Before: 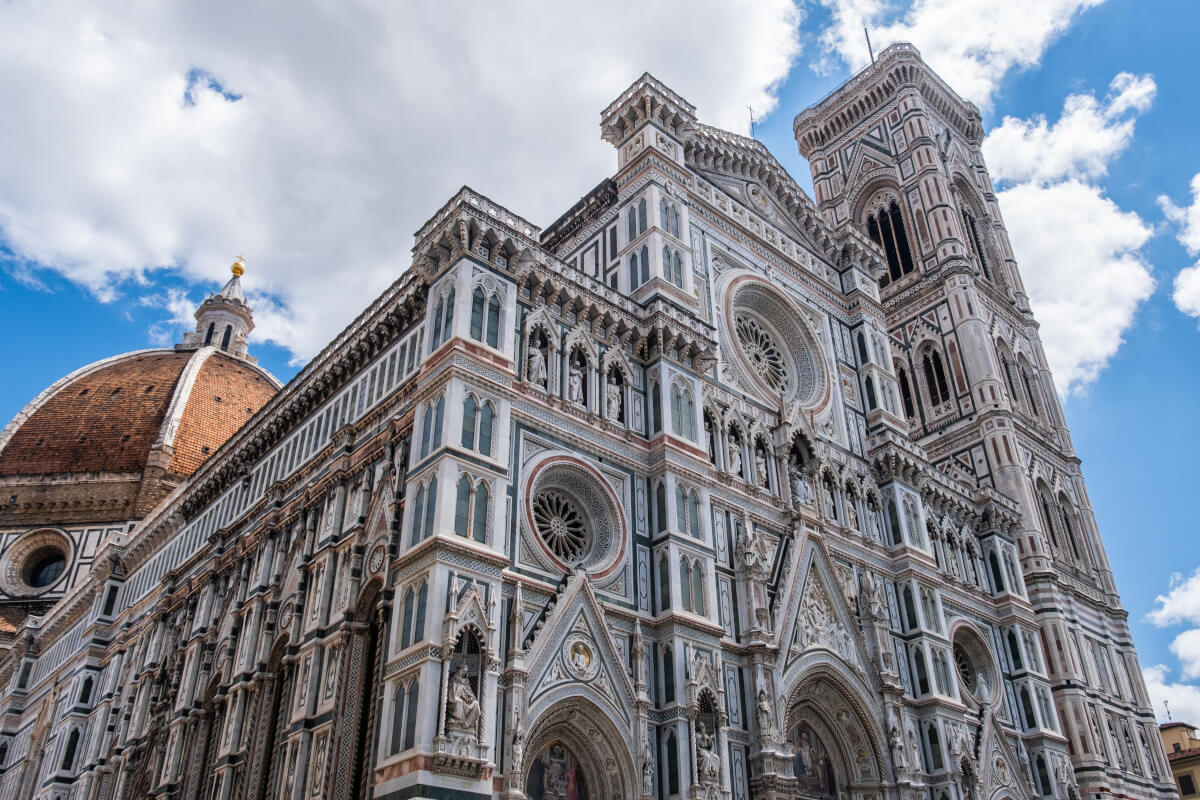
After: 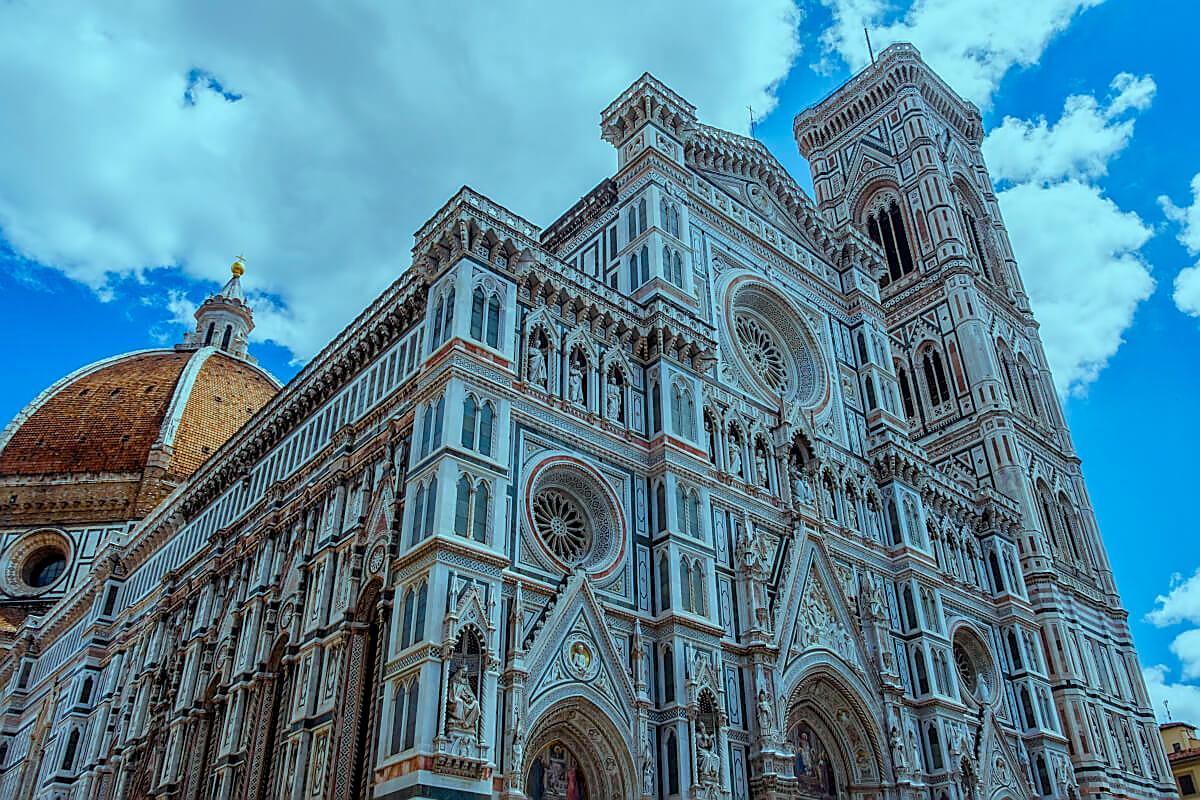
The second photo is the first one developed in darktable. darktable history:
sharpen: radius 1.41, amount 1.239, threshold 0.782
local contrast: on, module defaults
color balance rgb: highlights gain › luminance -32.967%, highlights gain › chroma 5.624%, highlights gain › hue 220.43°, linear chroma grading › global chroma 15.463%, perceptual saturation grading › global saturation 20%, perceptual saturation grading › highlights -25.838%, perceptual saturation grading › shadows 49.894%, global vibrance 20%
